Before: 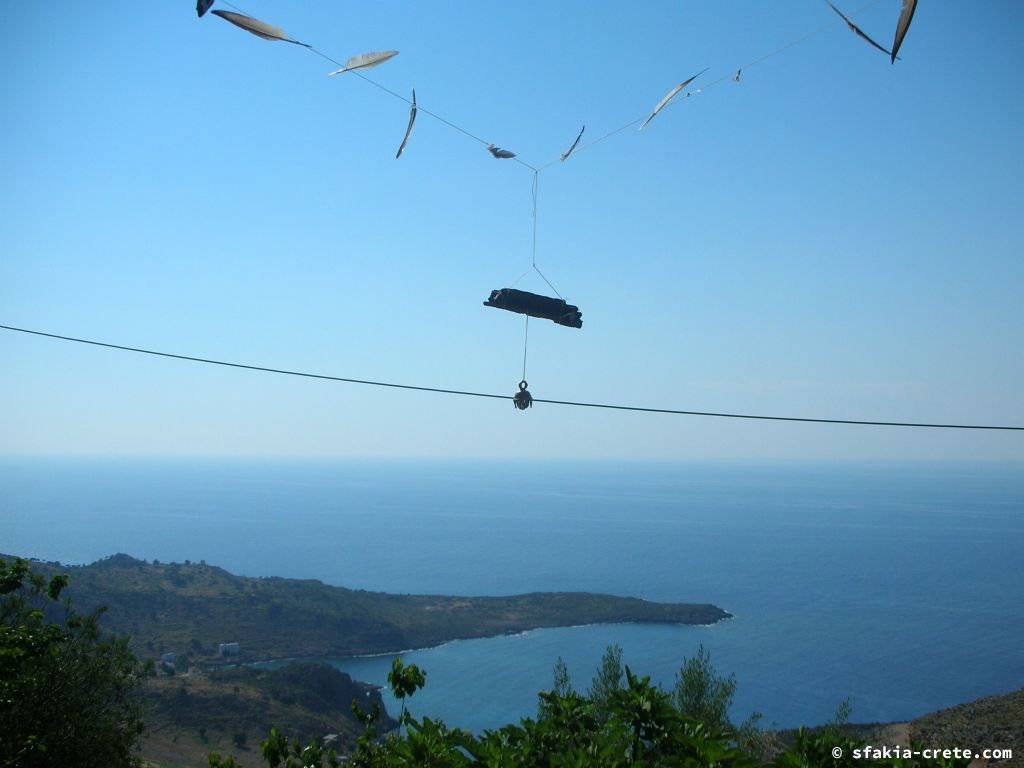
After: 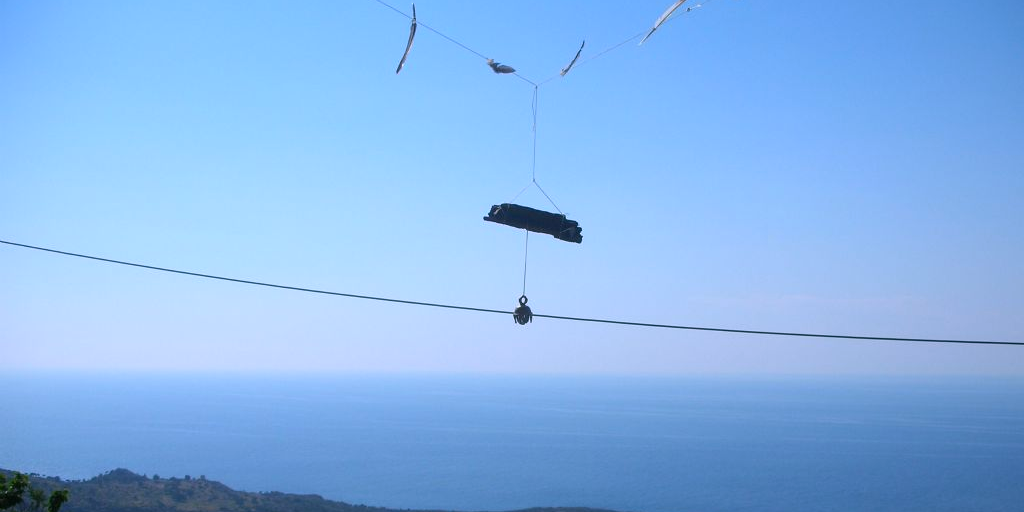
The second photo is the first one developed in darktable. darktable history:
white balance: red 1.066, blue 1.119
crop: top 11.166%, bottom 22.168%
